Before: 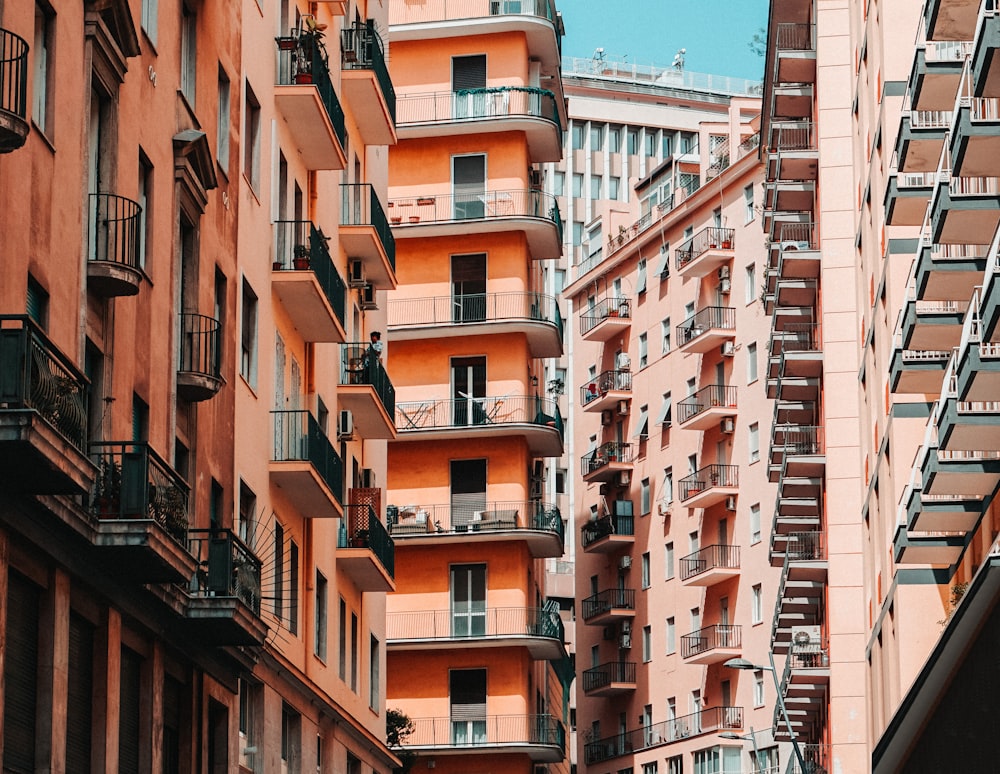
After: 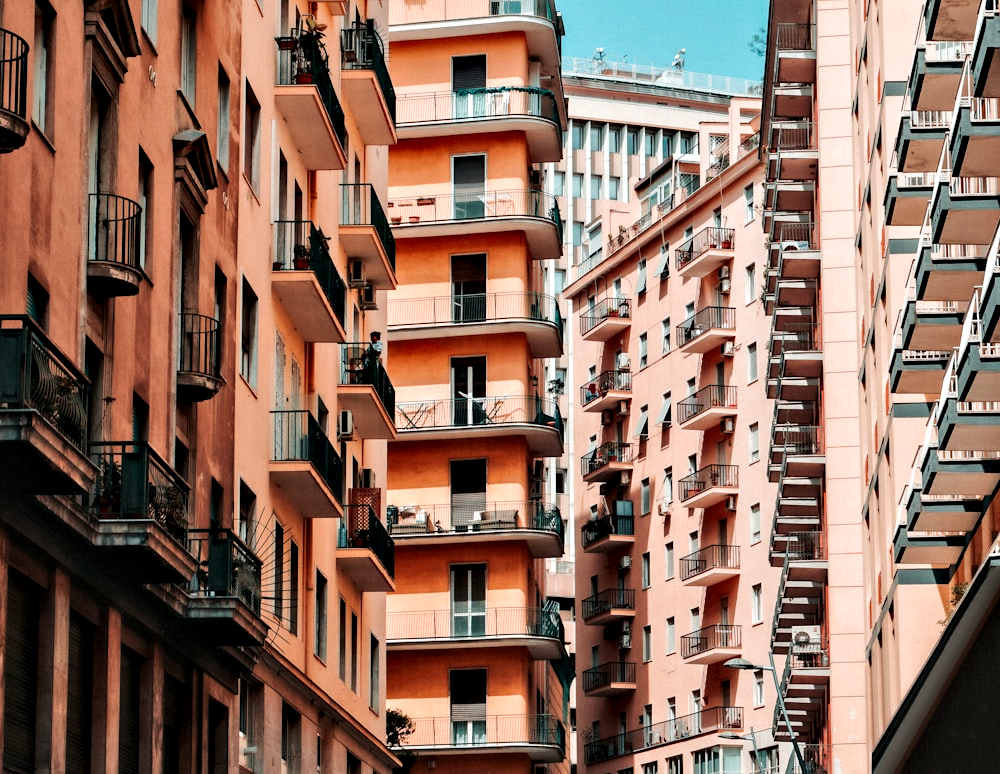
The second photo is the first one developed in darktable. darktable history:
velvia: on, module defaults
contrast equalizer: y [[0.513, 0.565, 0.608, 0.562, 0.512, 0.5], [0.5 ×6], [0.5, 0.5, 0.5, 0.528, 0.598, 0.658], [0 ×6], [0 ×6]]
